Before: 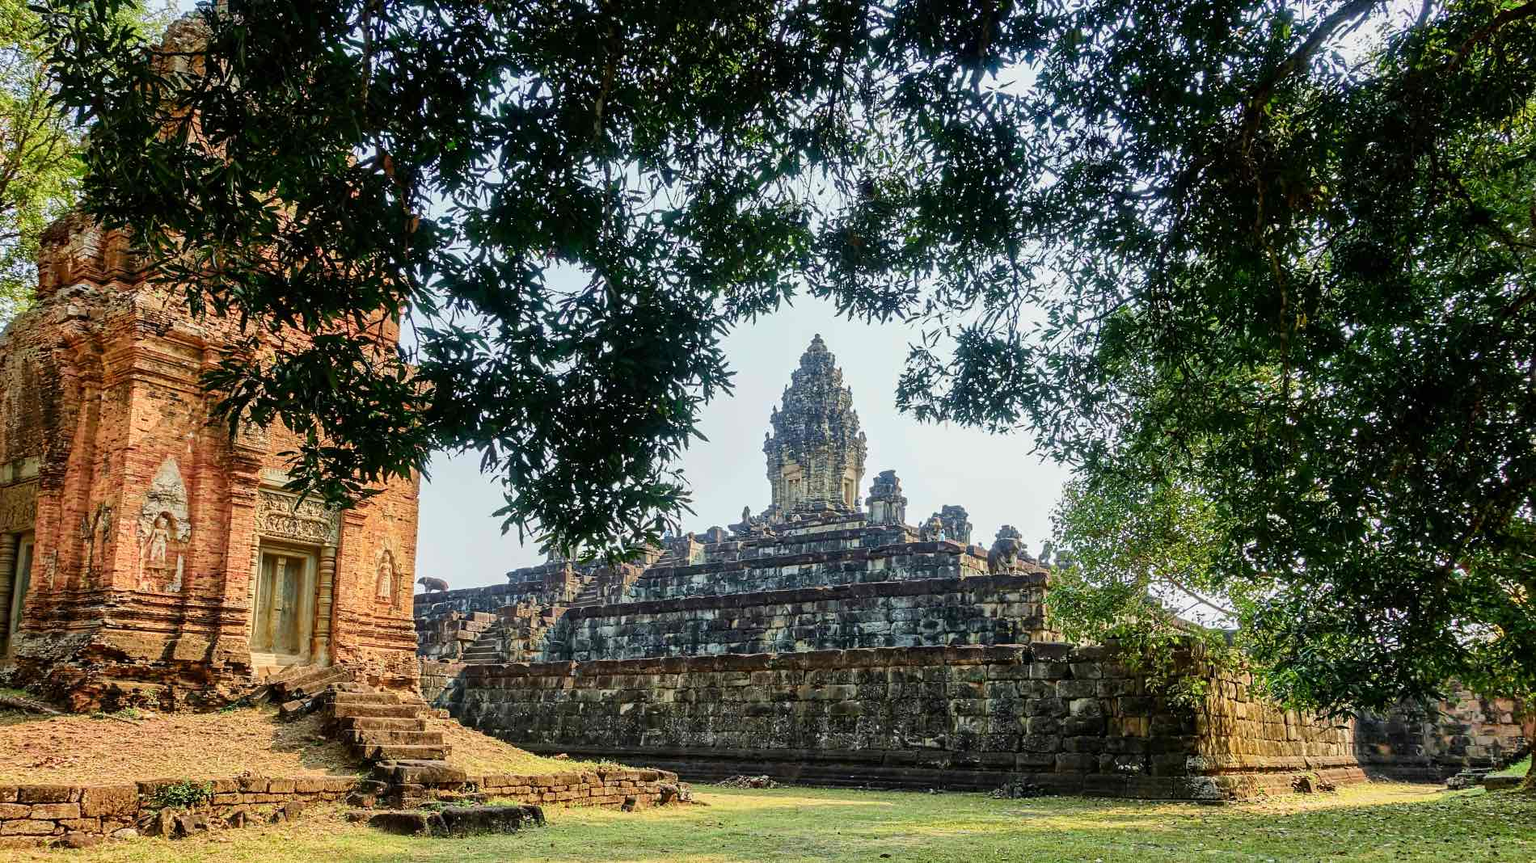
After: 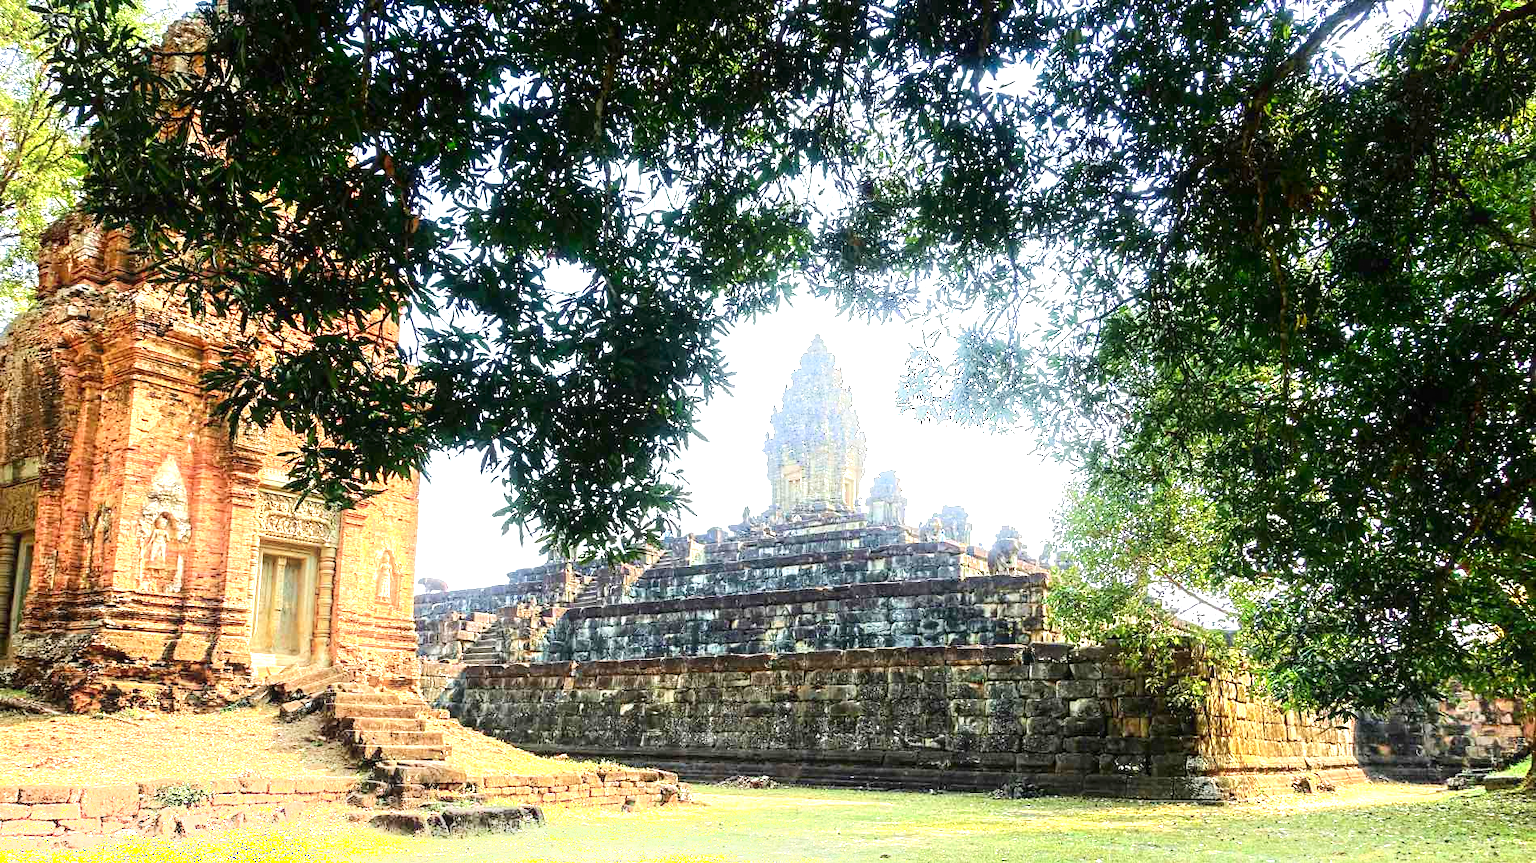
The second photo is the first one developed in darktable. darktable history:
contrast equalizer: octaves 7, y [[0.5, 0.5, 0.472, 0.5, 0.5, 0.5], [0.5 ×6], [0.5 ×6], [0 ×6], [0 ×6]]
shadows and highlights: shadows -55.14, highlights 85.14, soften with gaussian
exposure: black level correction 0, exposure 1.2 EV, compensate highlight preservation false
